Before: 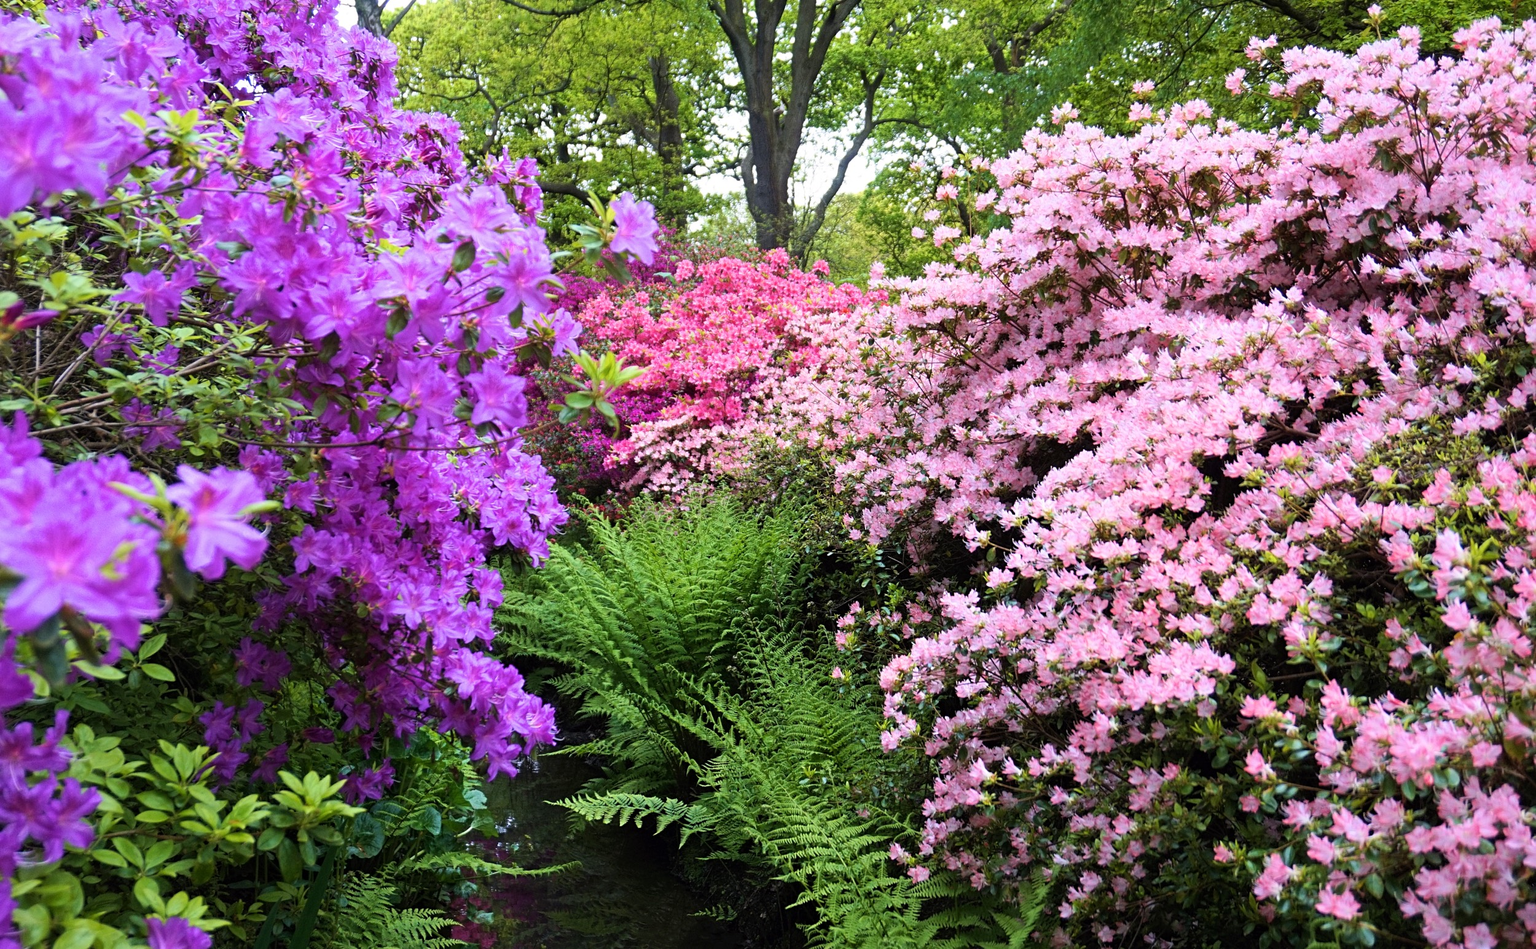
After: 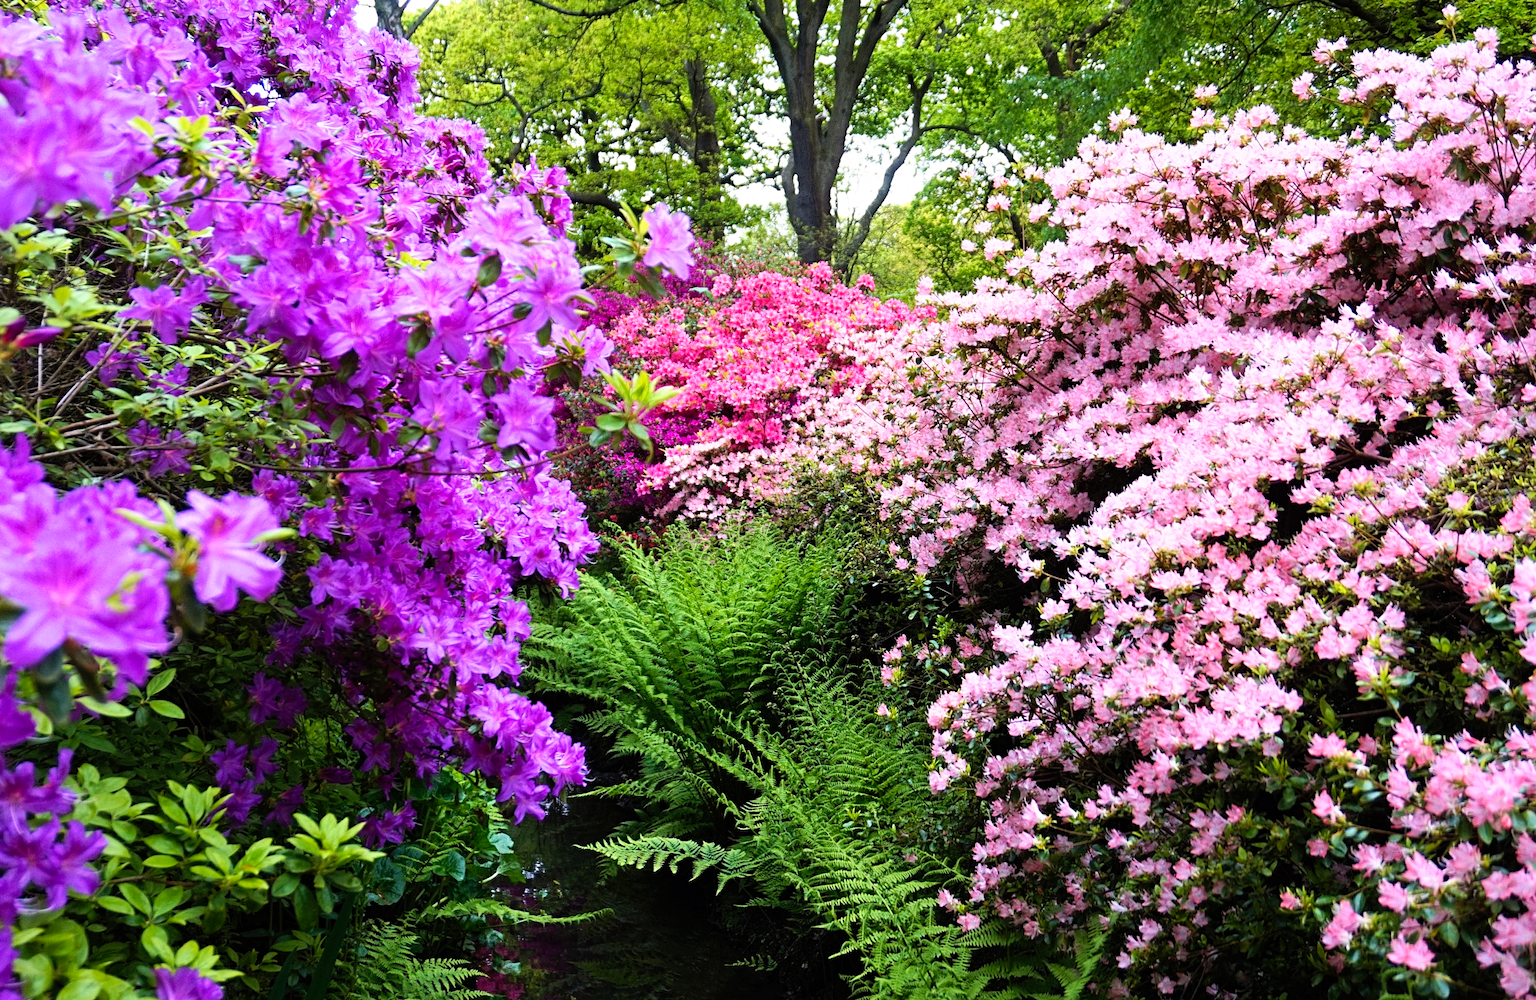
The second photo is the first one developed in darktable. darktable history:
tone curve: curves: ch0 [(0, 0) (0.003, 0.001) (0.011, 0.005) (0.025, 0.011) (0.044, 0.02) (0.069, 0.031) (0.1, 0.045) (0.136, 0.077) (0.177, 0.124) (0.224, 0.181) (0.277, 0.245) (0.335, 0.316) (0.399, 0.393) (0.468, 0.477) (0.543, 0.568) (0.623, 0.666) (0.709, 0.771) (0.801, 0.871) (0.898, 0.965) (1, 1)], preserve colors none
crop and rotate: left 0%, right 5.137%
tone equalizer: edges refinement/feathering 500, mask exposure compensation -1.57 EV, preserve details no
